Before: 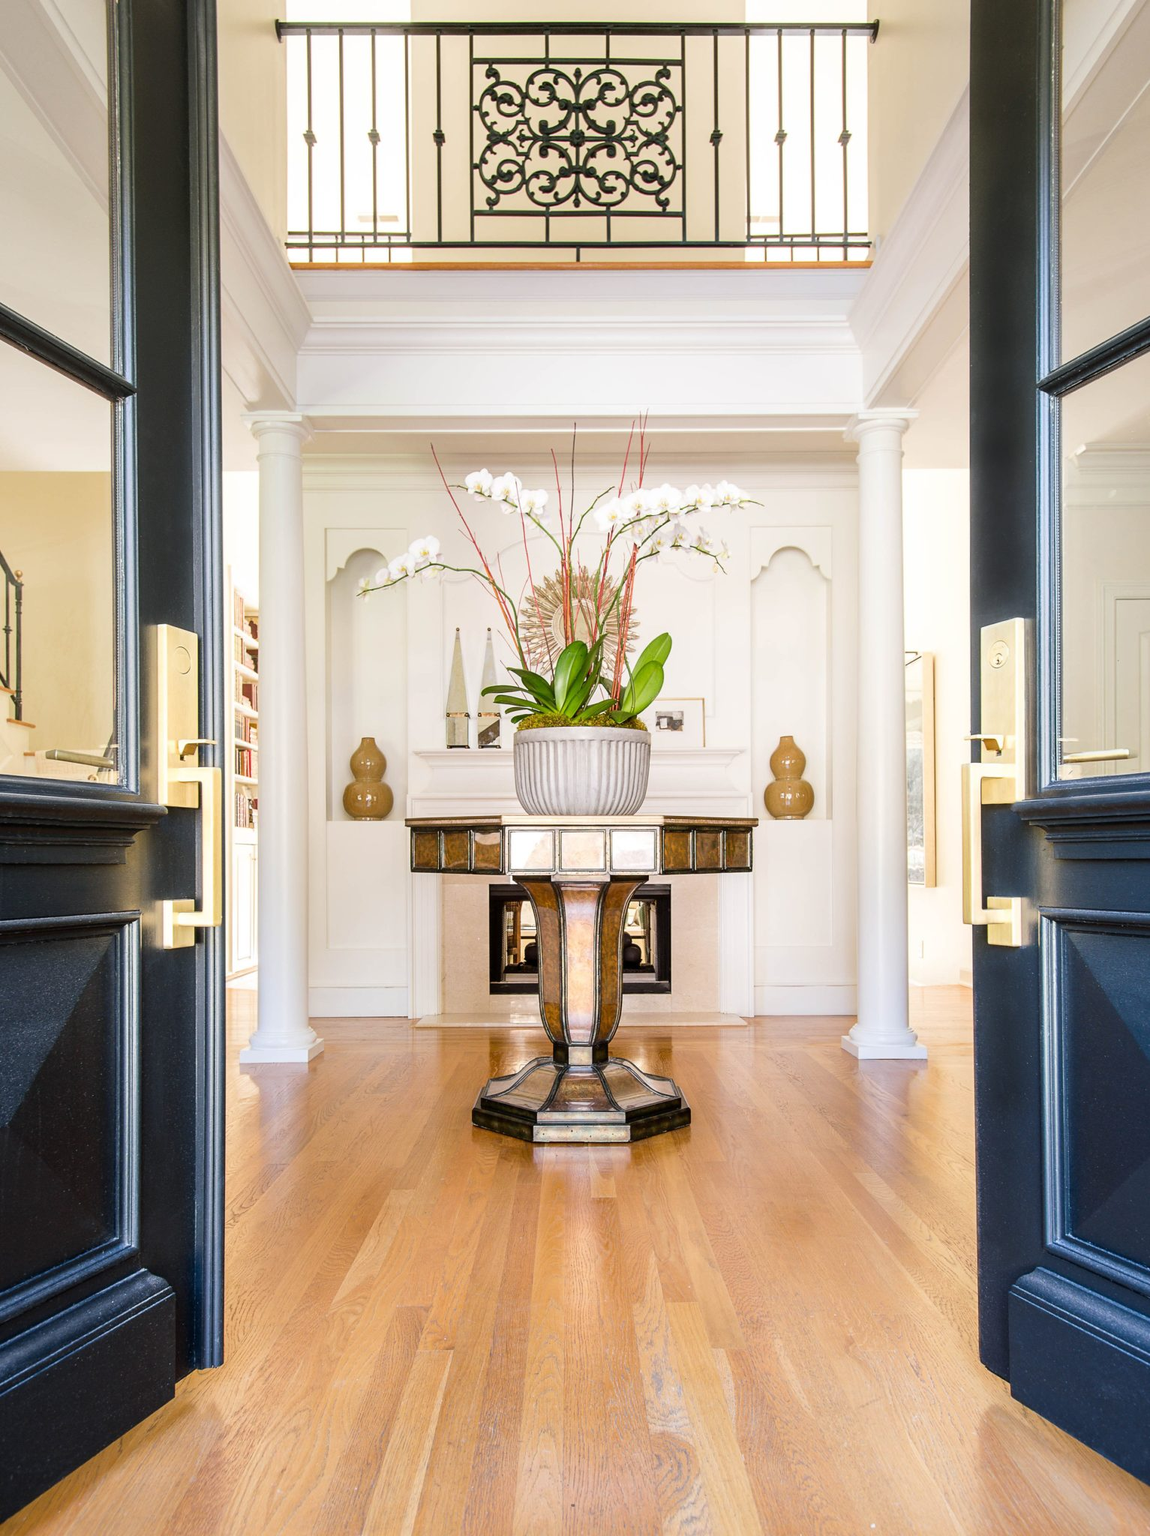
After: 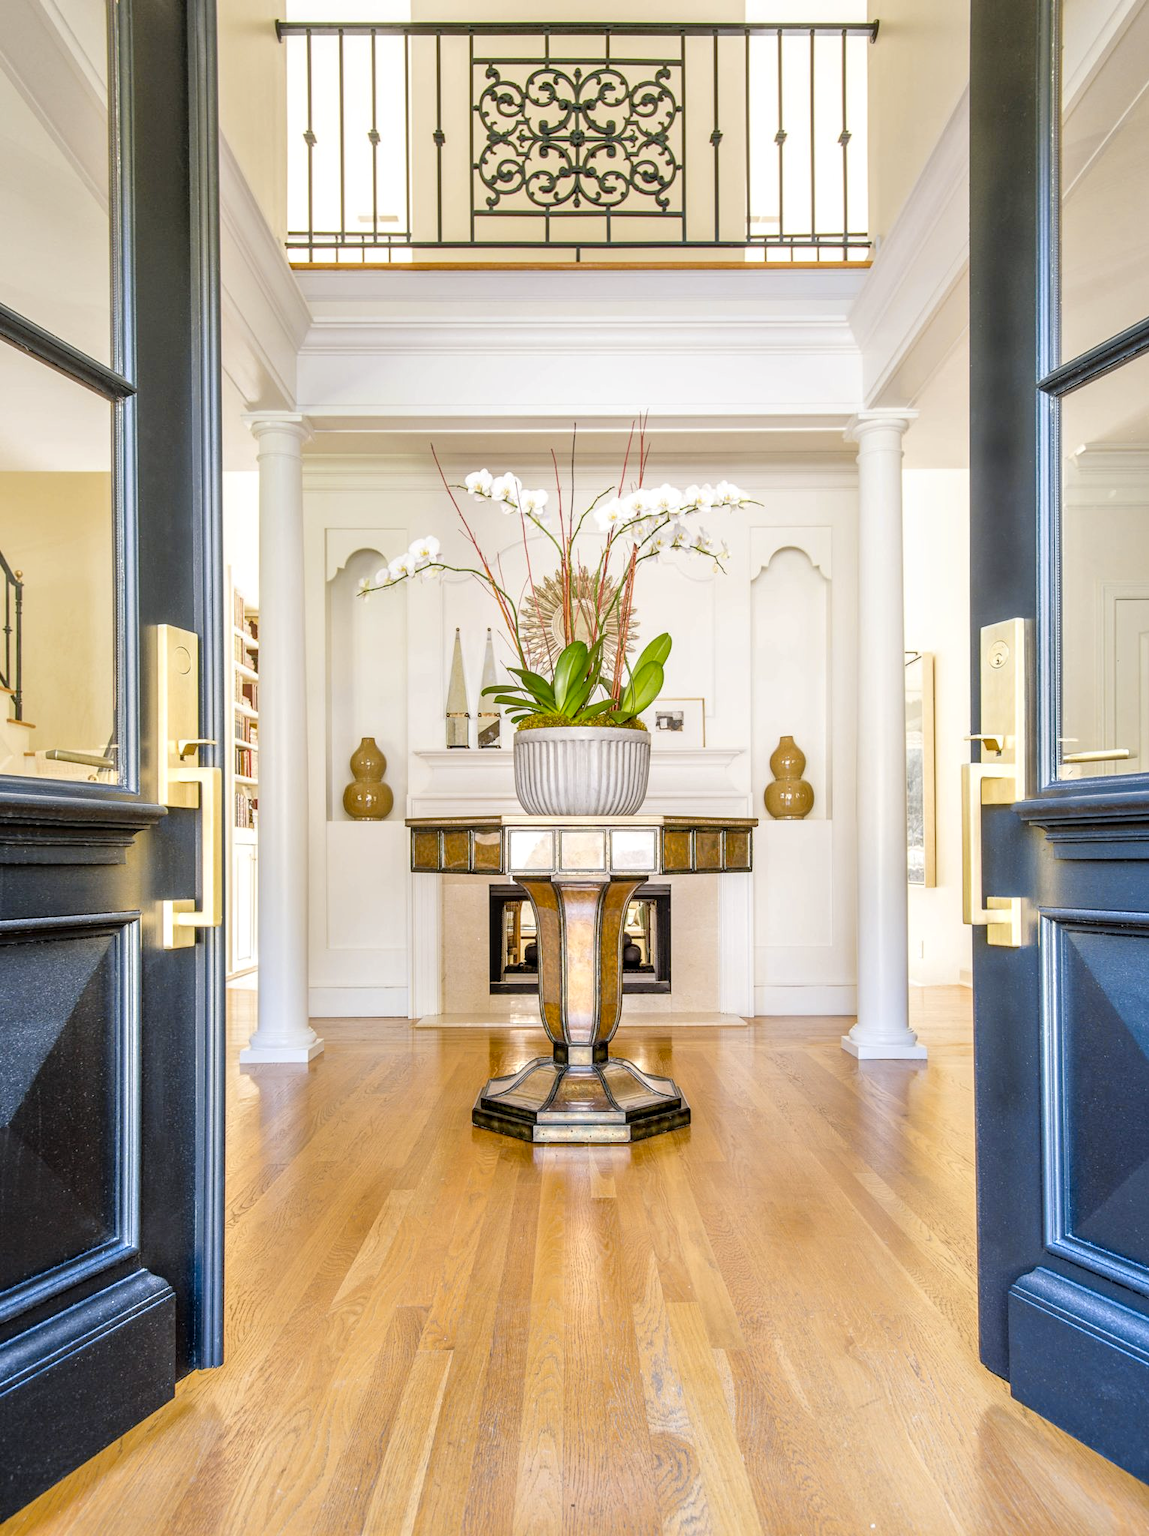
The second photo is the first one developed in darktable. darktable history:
local contrast: on, module defaults
exposure: exposure -0.048 EV, compensate highlight preservation false
color contrast: green-magenta contrast 0.8, blue-yellow contrast 1.1, unbound 0
tone equalizer: -7 EV 0.15 EV, -6 EV 0.6 EV, -5 EV 1.15 EV, -4 EV 1.33 EV, -3 EV 1.15 EV, -2 EV 0.6 EV, -1 EV 0.15 EV, mask exposure compensation -0.5 EV
